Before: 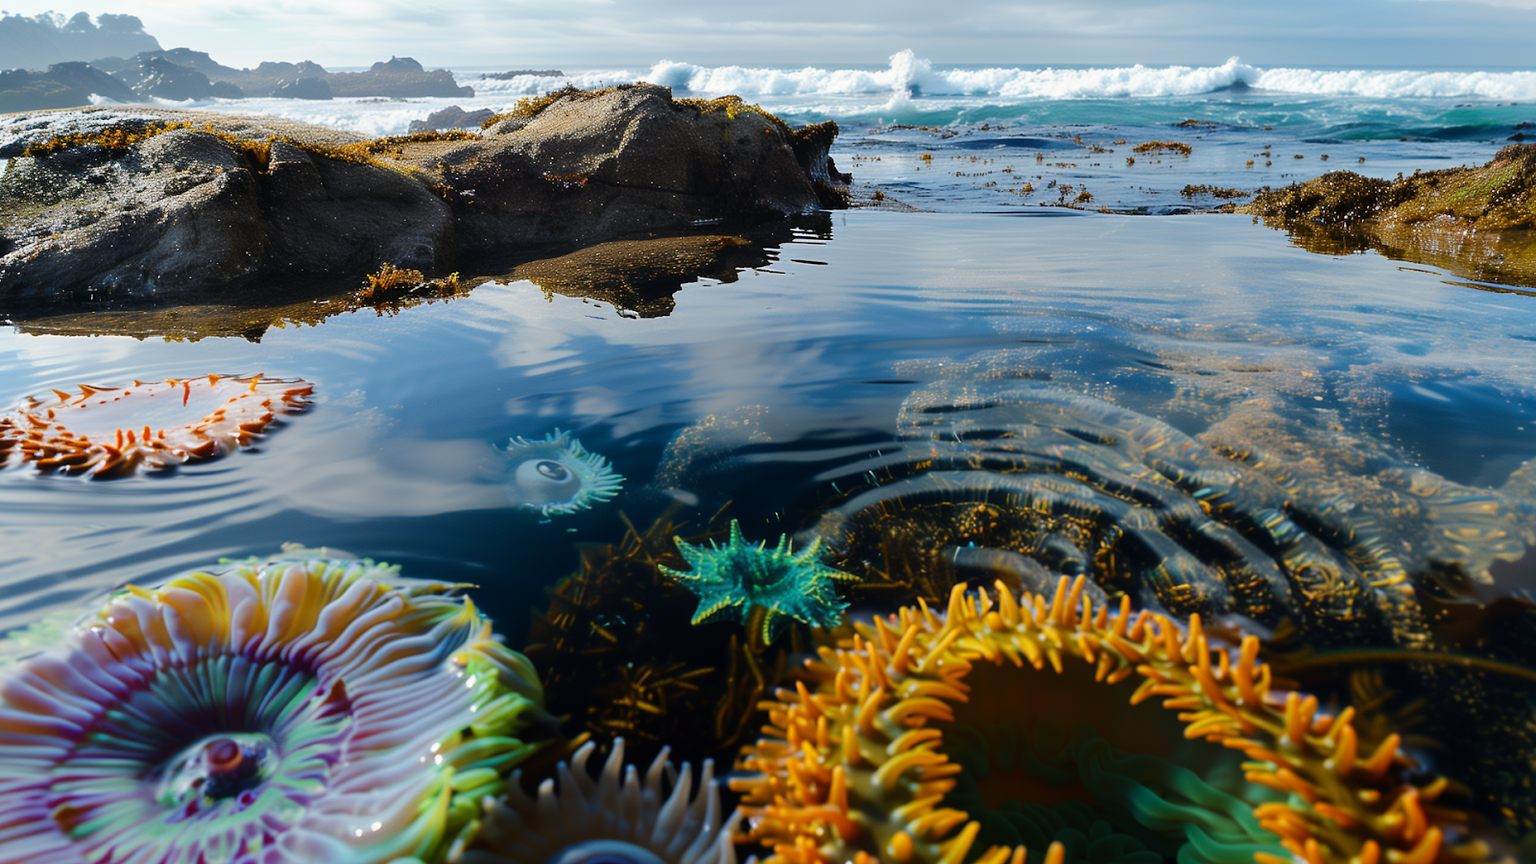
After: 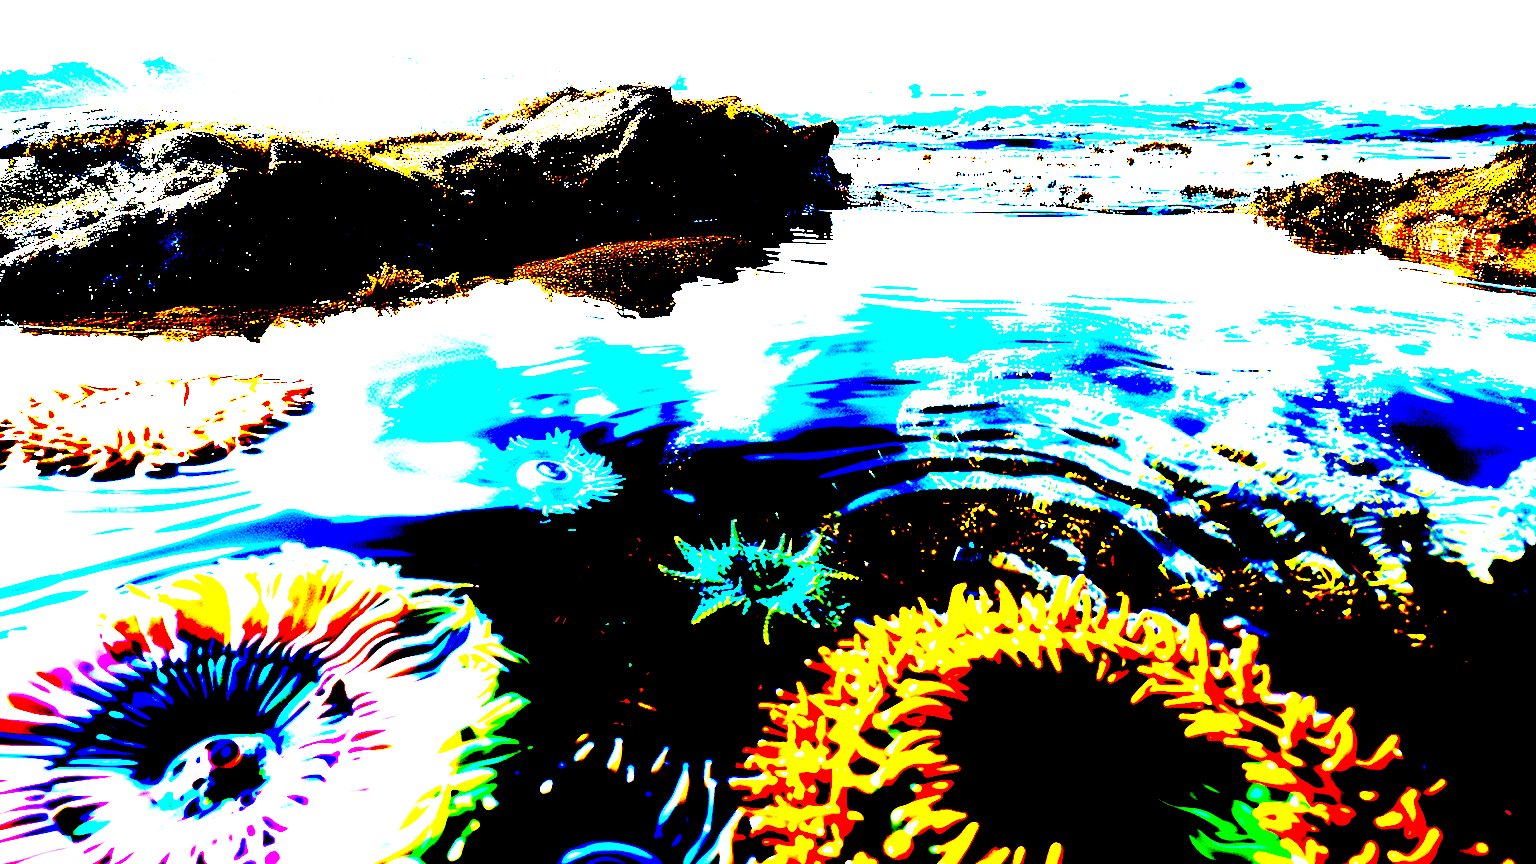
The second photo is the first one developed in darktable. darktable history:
white balance: red 0.983, blue 1.036
exposure: black level correction 0.1, exposure 3 EV, compensate highlight preservation false
